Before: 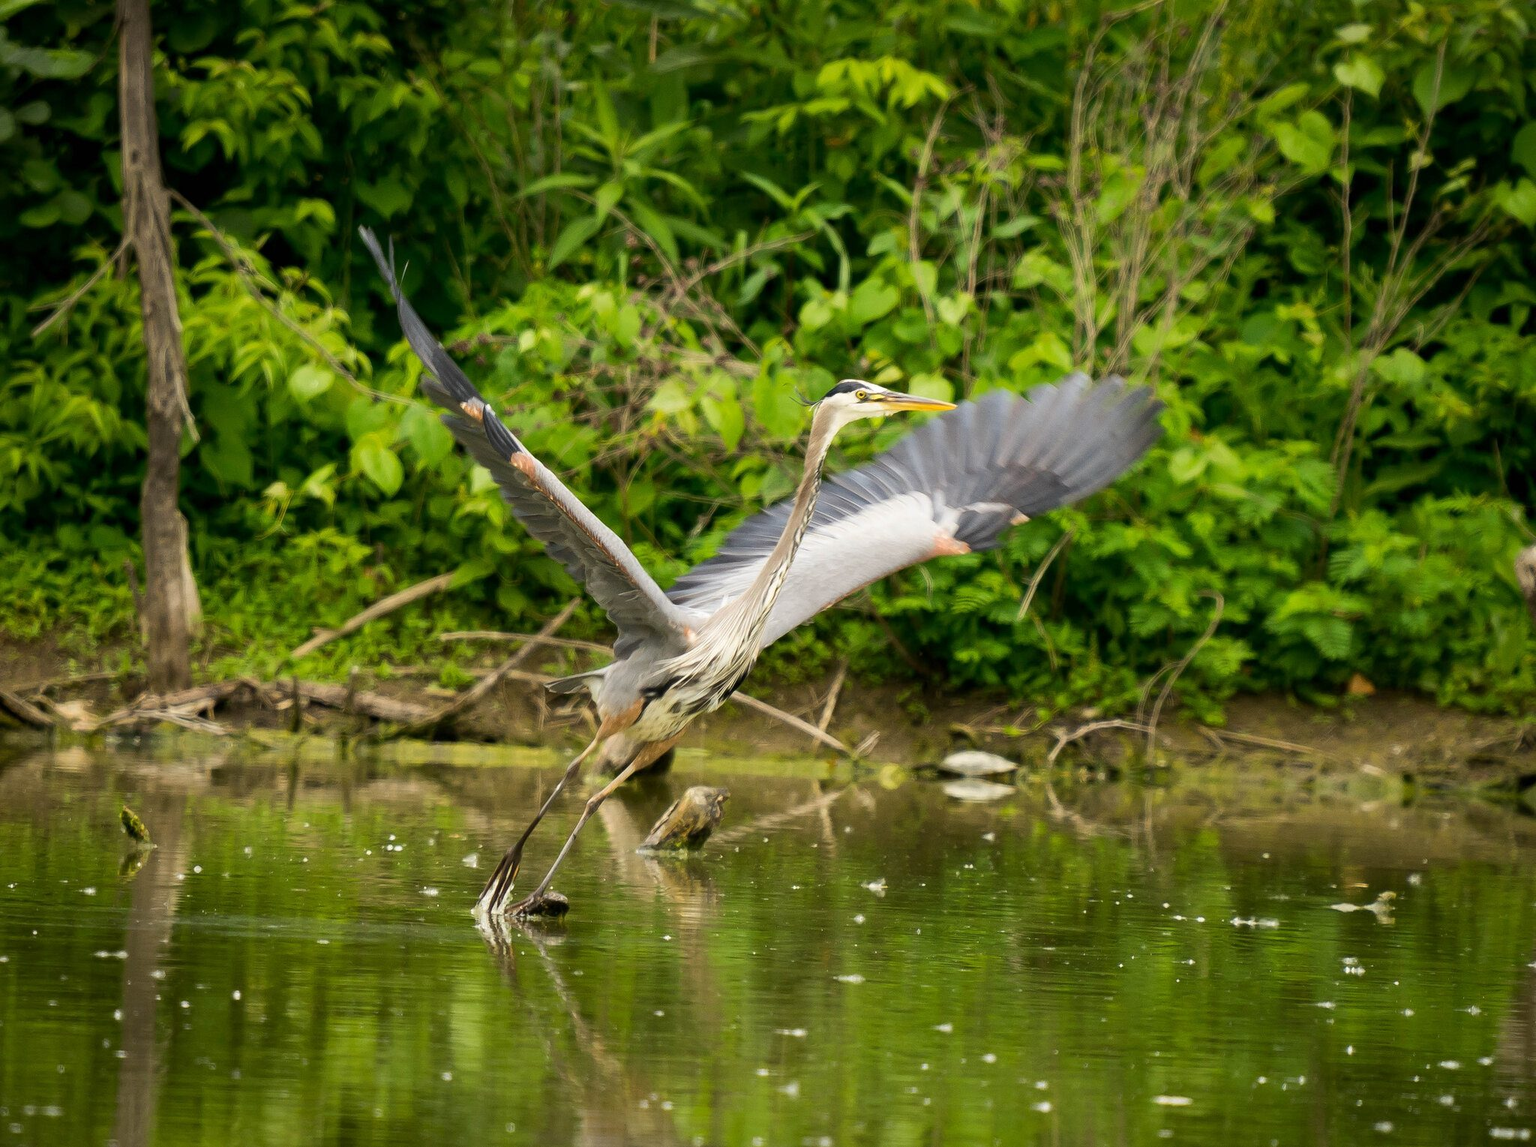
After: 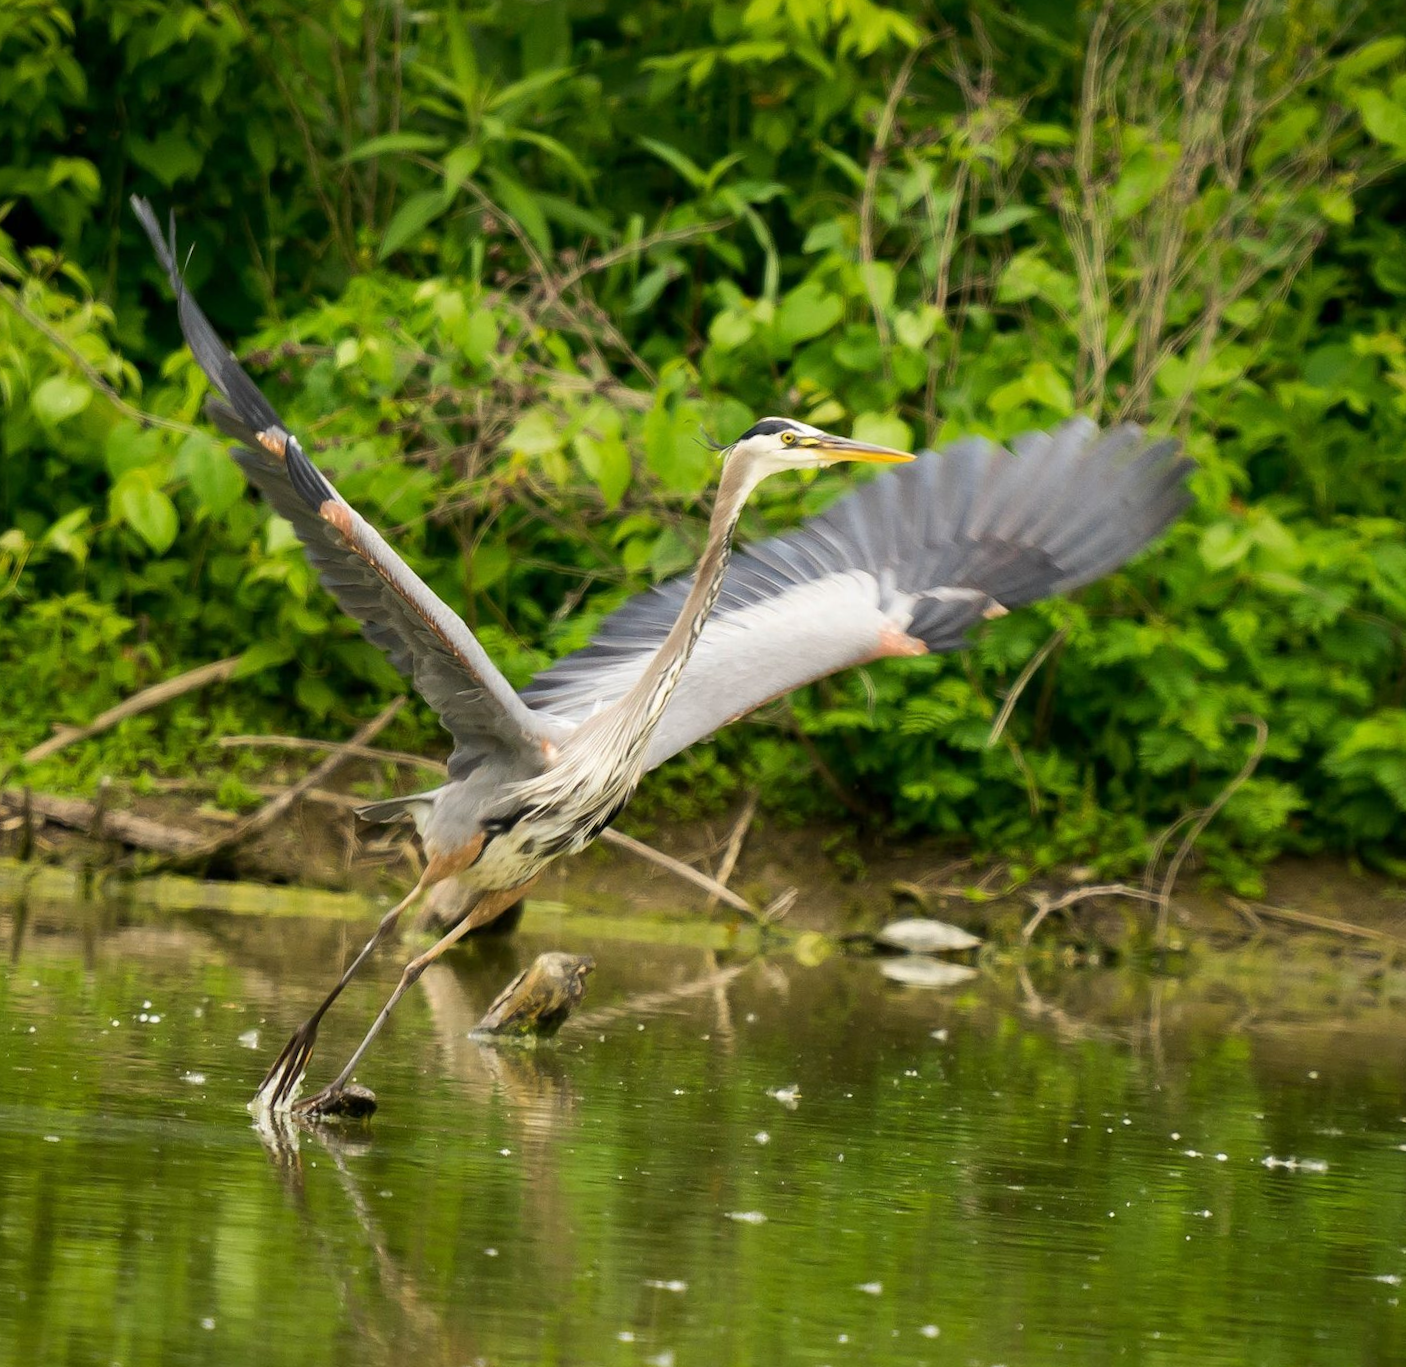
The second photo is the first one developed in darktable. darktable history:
rotate and perspective: rotation -1.32°, lens shift (horizontal) -0.031, crop left 0.015, crop right 0.985, crop top 0.047, crop bottom 0.982
crop and rotate: angle -3.27°, left 14.277%, top 0.028%, right 10.766%, bottom 0.028%
